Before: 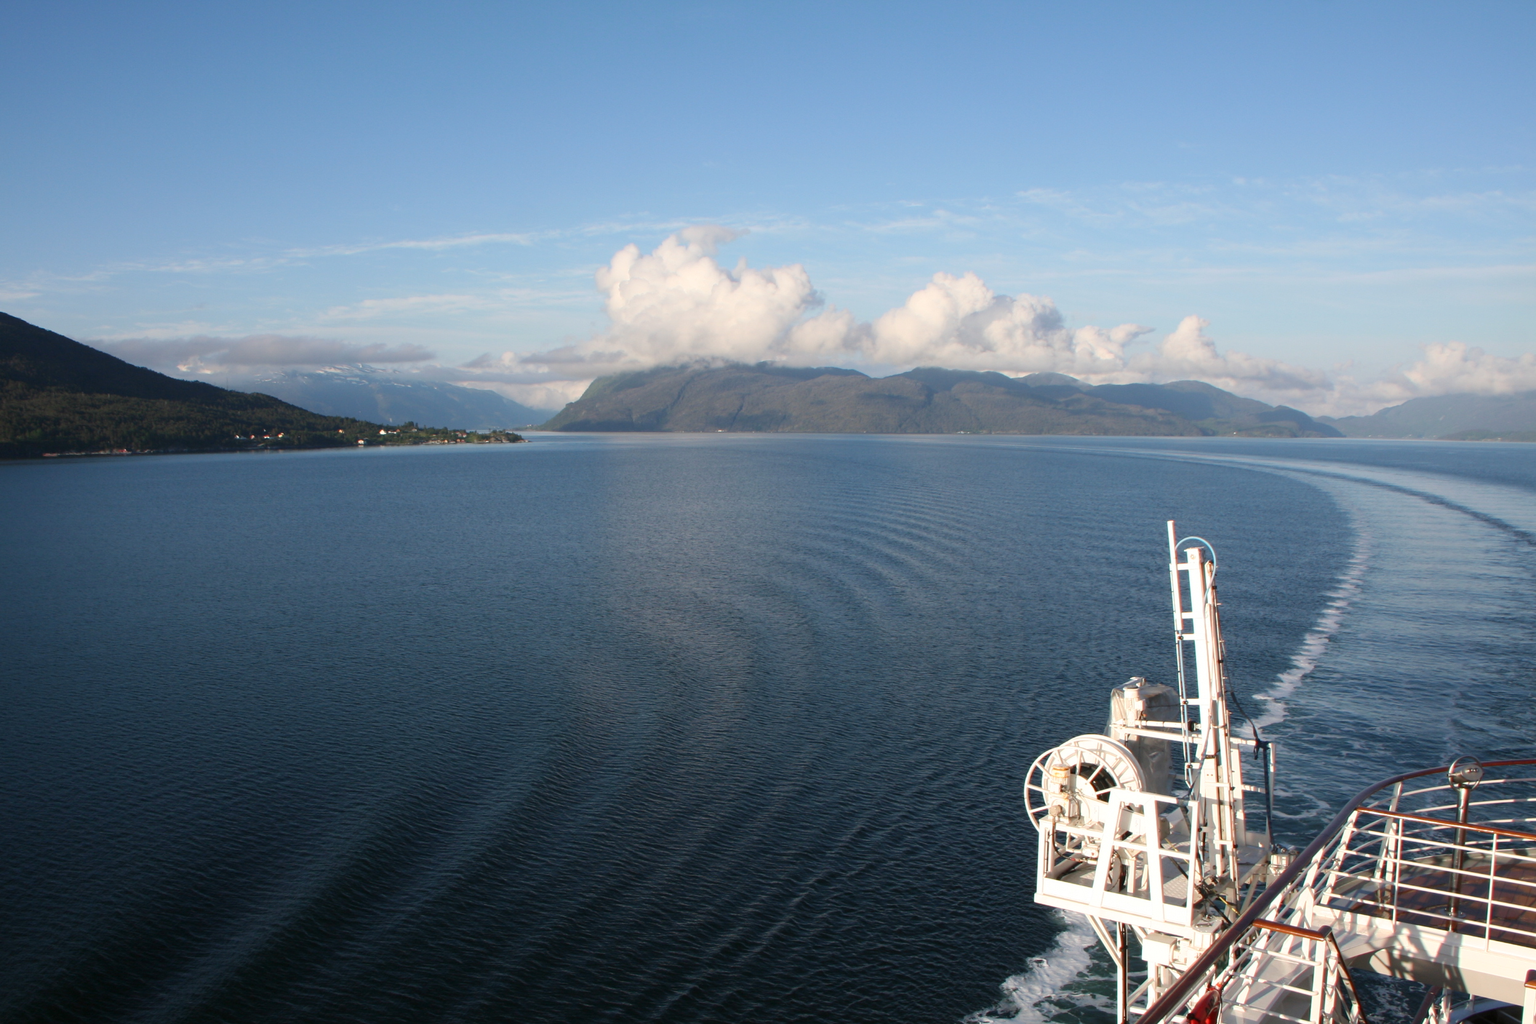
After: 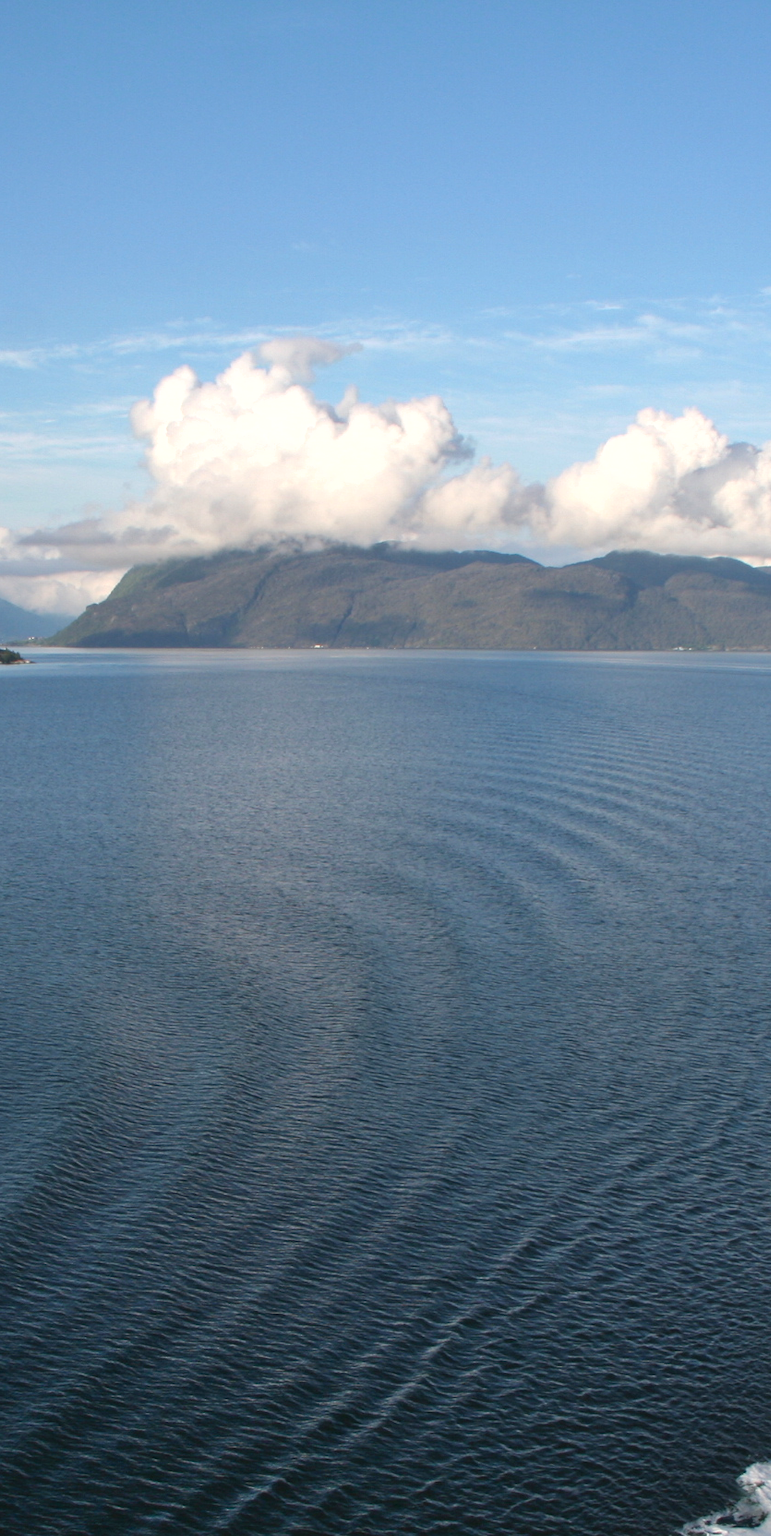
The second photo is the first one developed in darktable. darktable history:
shadows and highlights: soften with gaussian
exposure: exposure 0.379 EV, compensate highlight preservation false
crop: left 33.108%, right 33.359%
